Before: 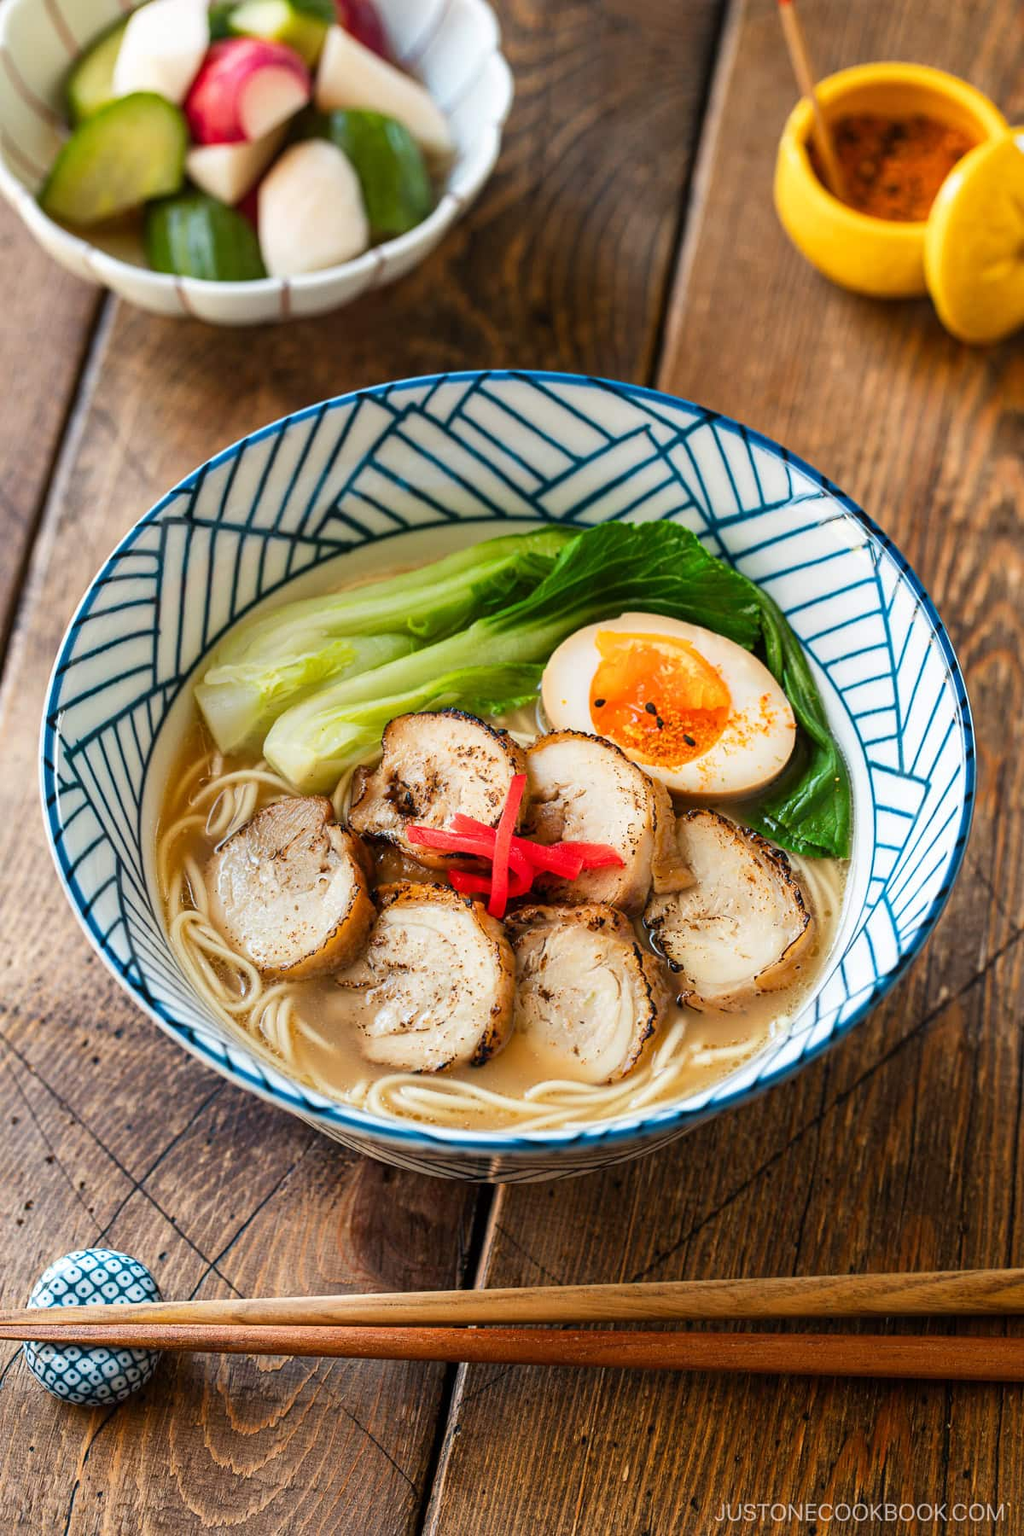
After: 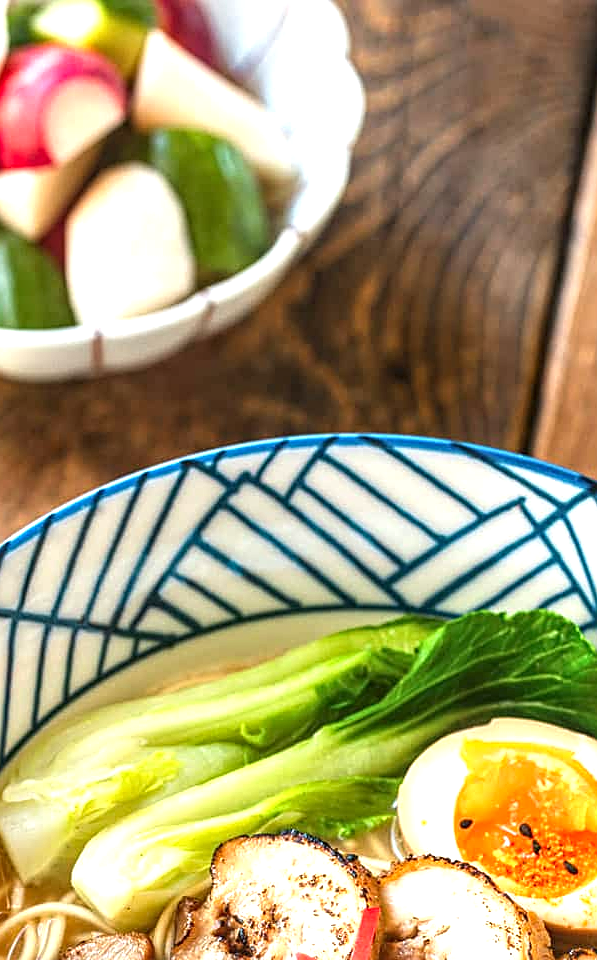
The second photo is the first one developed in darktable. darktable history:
sharpen: on, module defaults
crop: left 19.755%, right 30.492%, bottom 46.656%
exposure: black level correction 0, exposure 0.869 EV, compensate exposure bias true, compensate highlight preservation false
local contrast: on, module defaults
